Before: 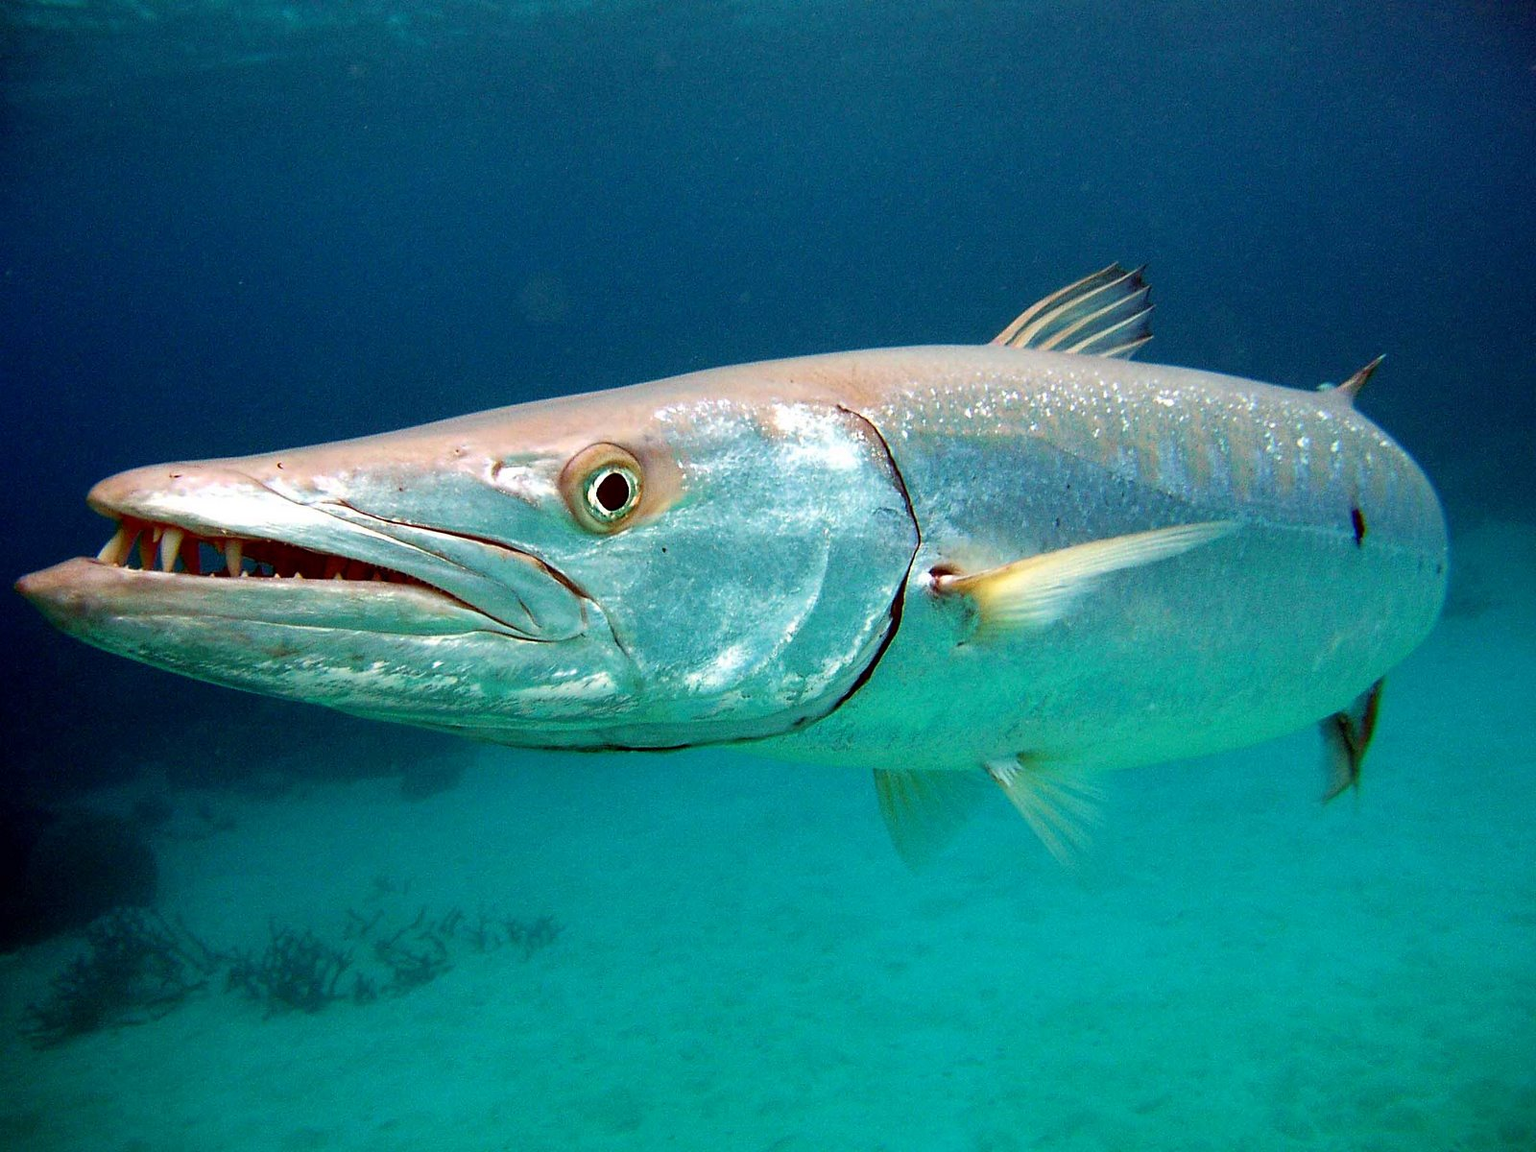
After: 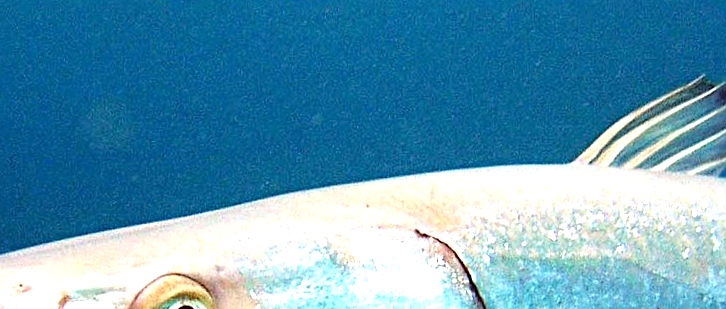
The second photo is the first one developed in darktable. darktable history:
rotate and perspective: rotation -1.17°, automatic cropping off
exposure: exposure 1 EV, compensate highlight preservation false
crop: left 28.64%, top 16.832%, right 26.637%, bottom 58.055%
sharpen: radius 4
